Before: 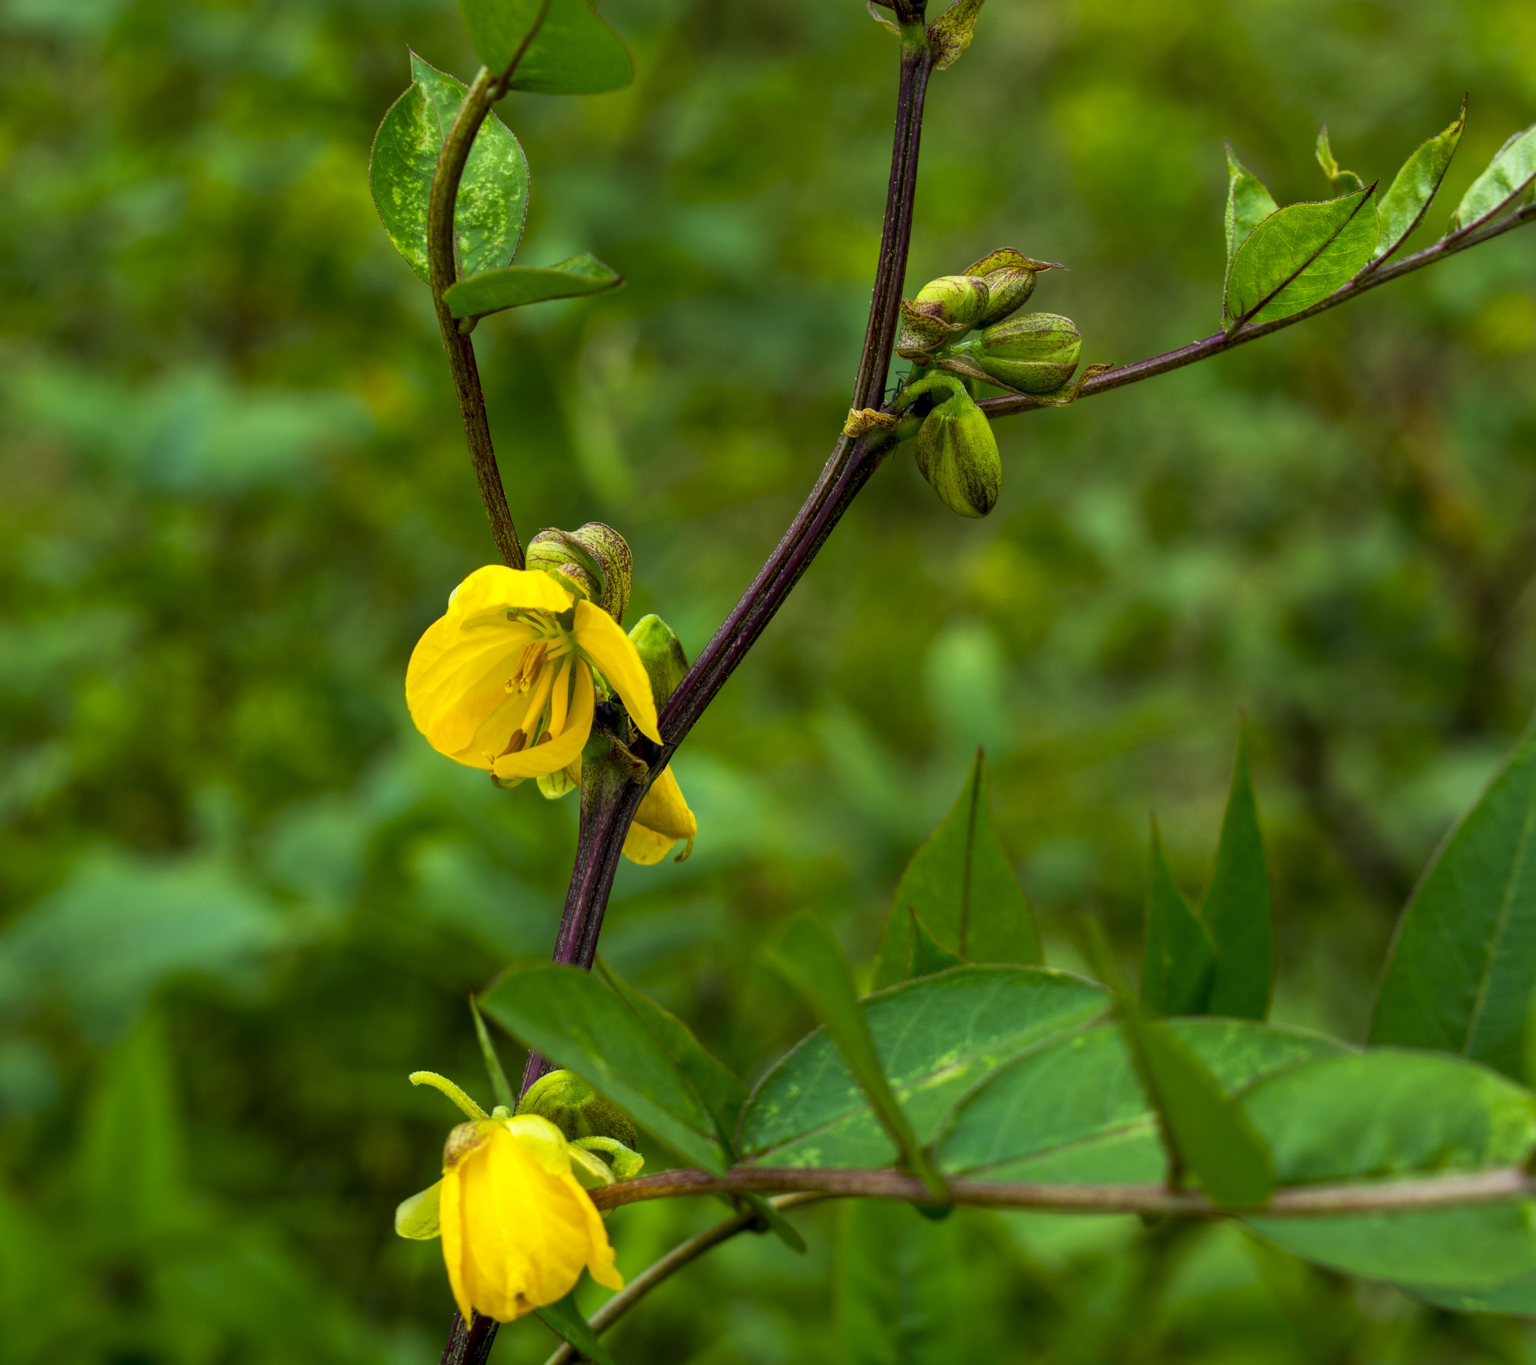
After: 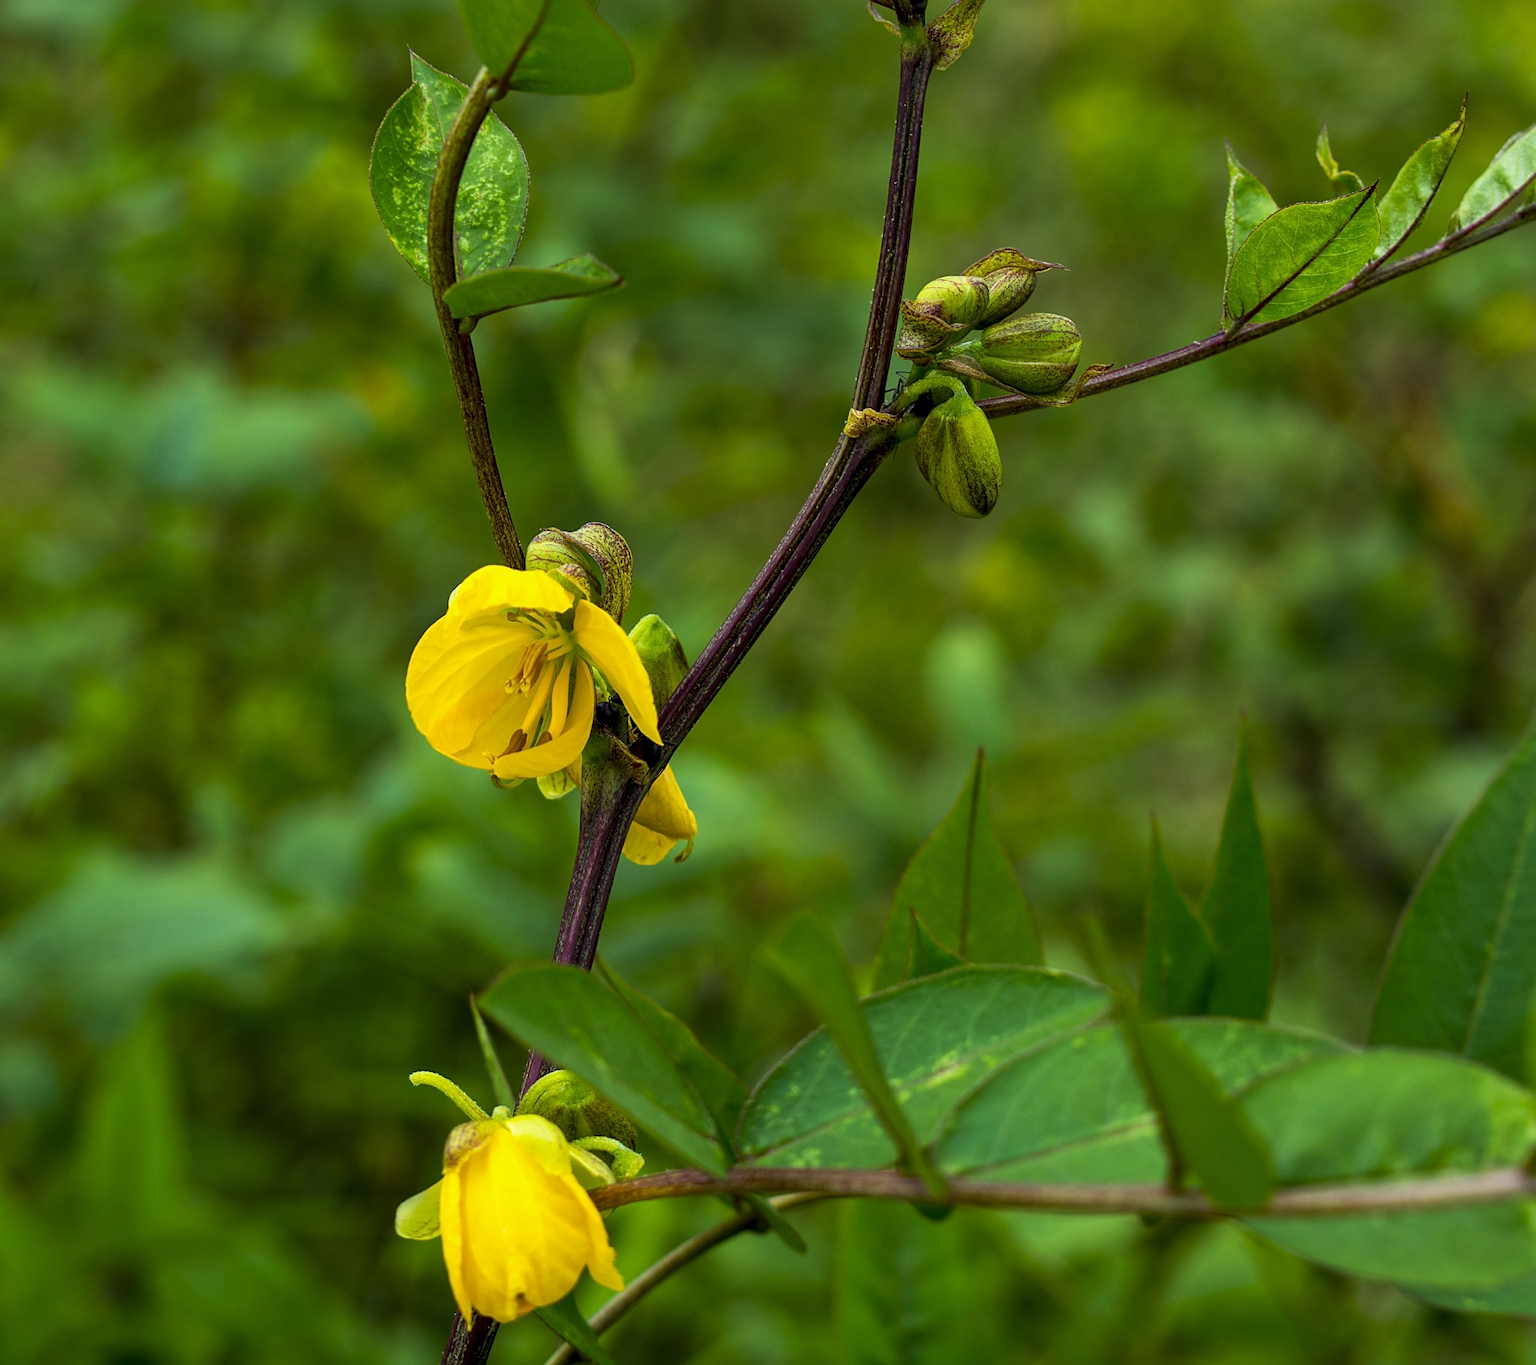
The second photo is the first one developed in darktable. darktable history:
exposure: exposure -0.059 EV, compensate highlight preservation false
sharpen: on, module defaults
